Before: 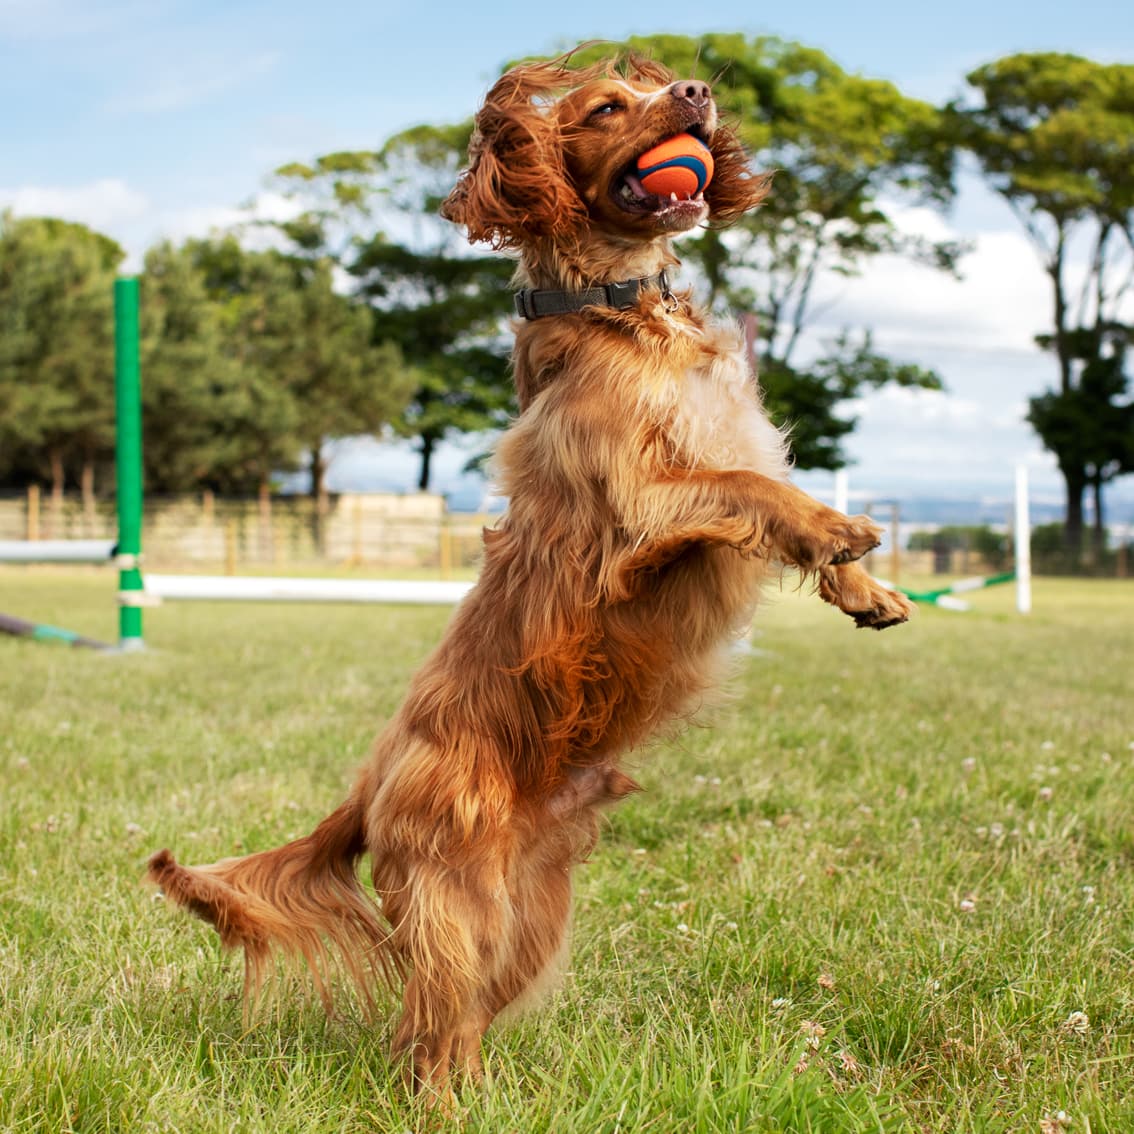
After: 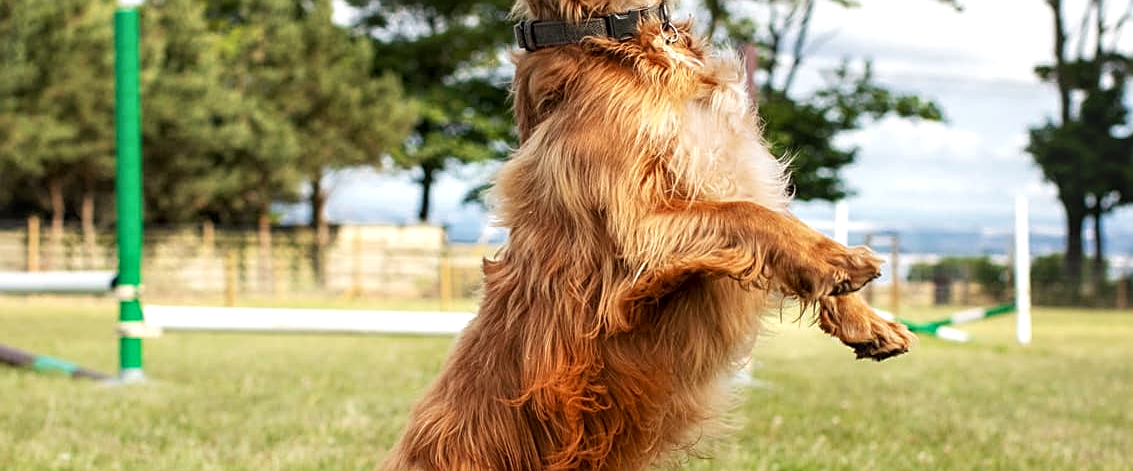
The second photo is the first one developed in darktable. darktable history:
crop and rotate: top 23.784%, bottom 34.618%
local contrast: on, module defaults
sharpen: on, module defaults
exposure: black level correction 0, exposure 0.199 EV, compensate exposure bias true, compensate highlight preservation false
